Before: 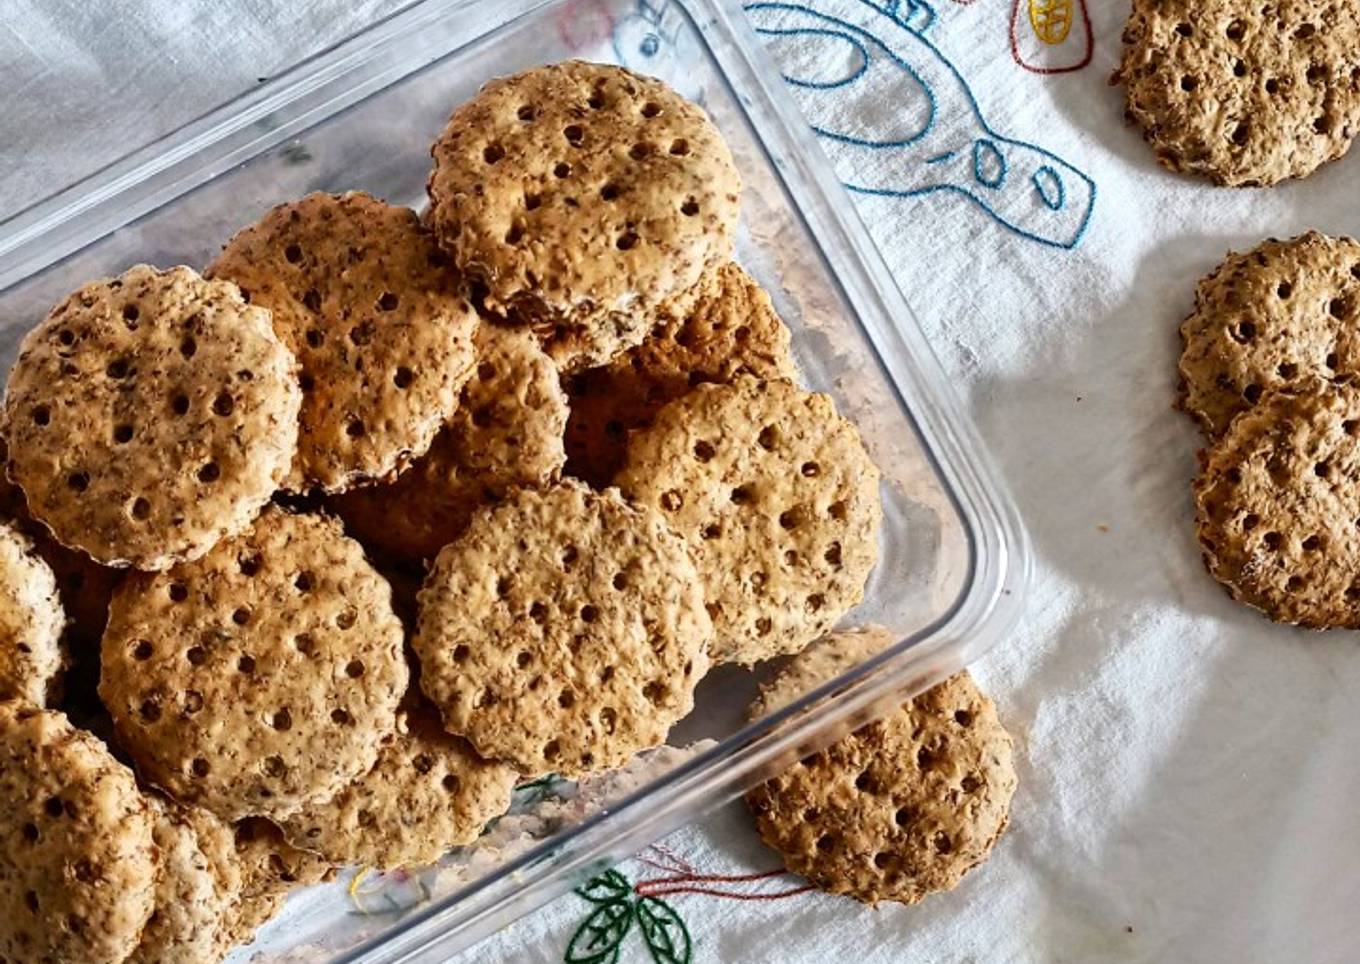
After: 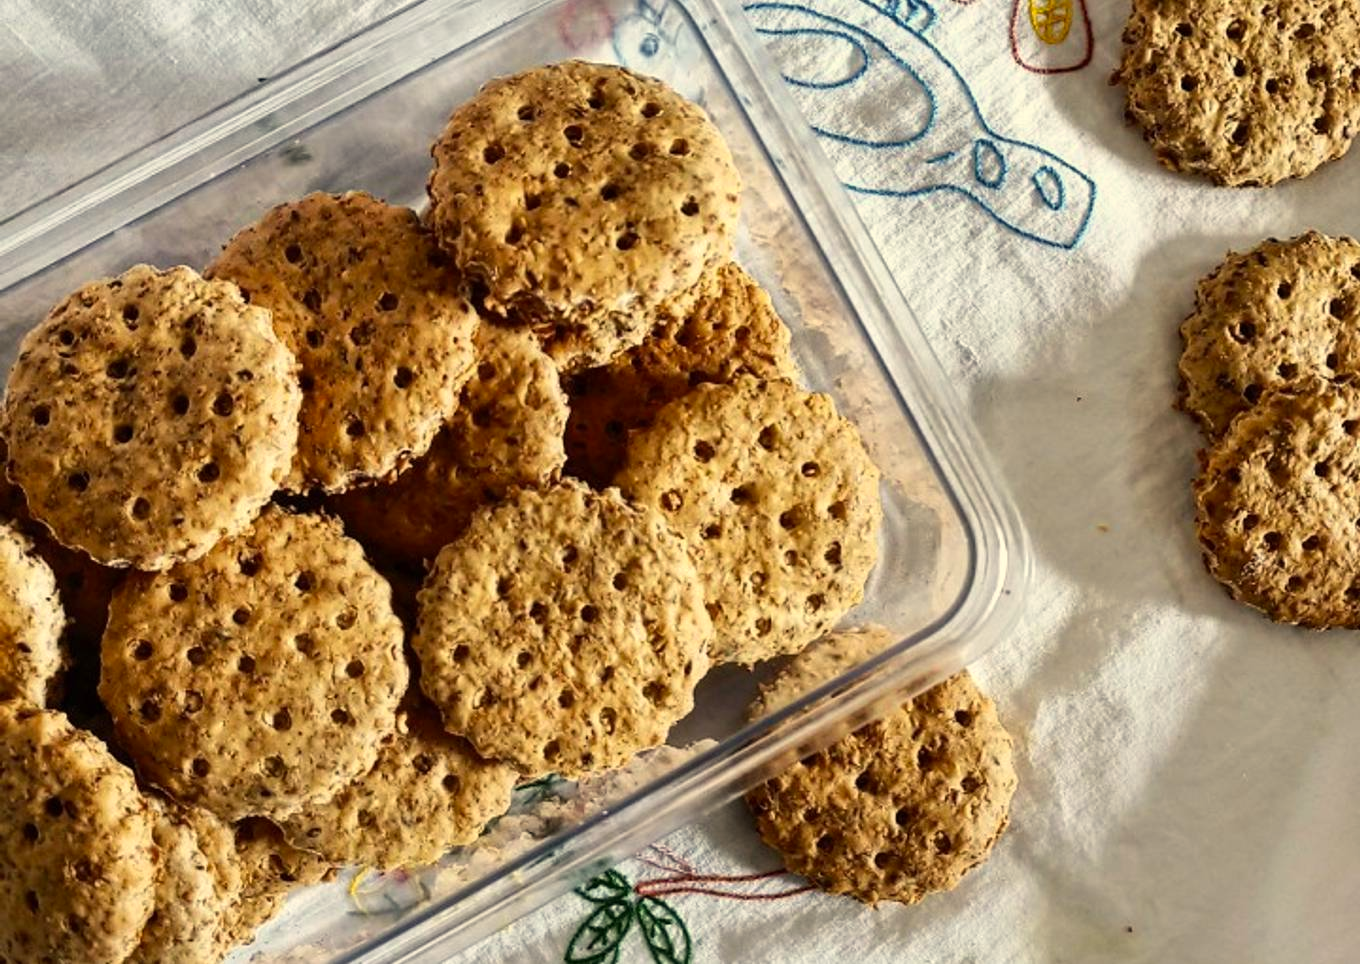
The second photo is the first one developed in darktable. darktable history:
color correction: highlights a* 1.31, highlights b* 17.5
